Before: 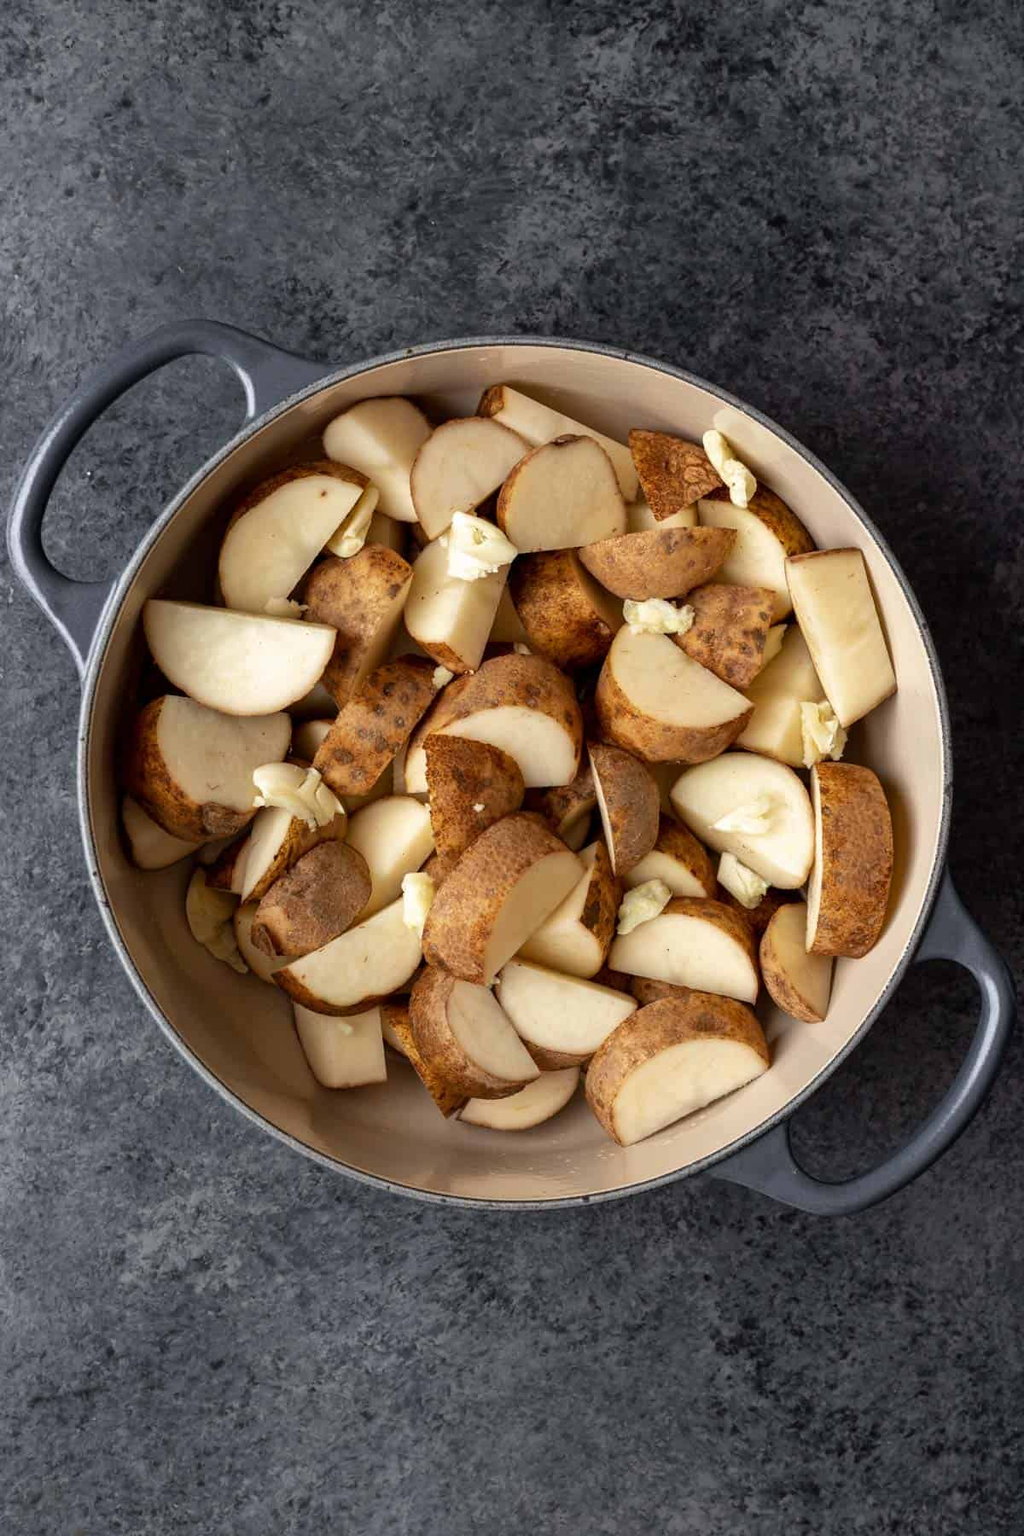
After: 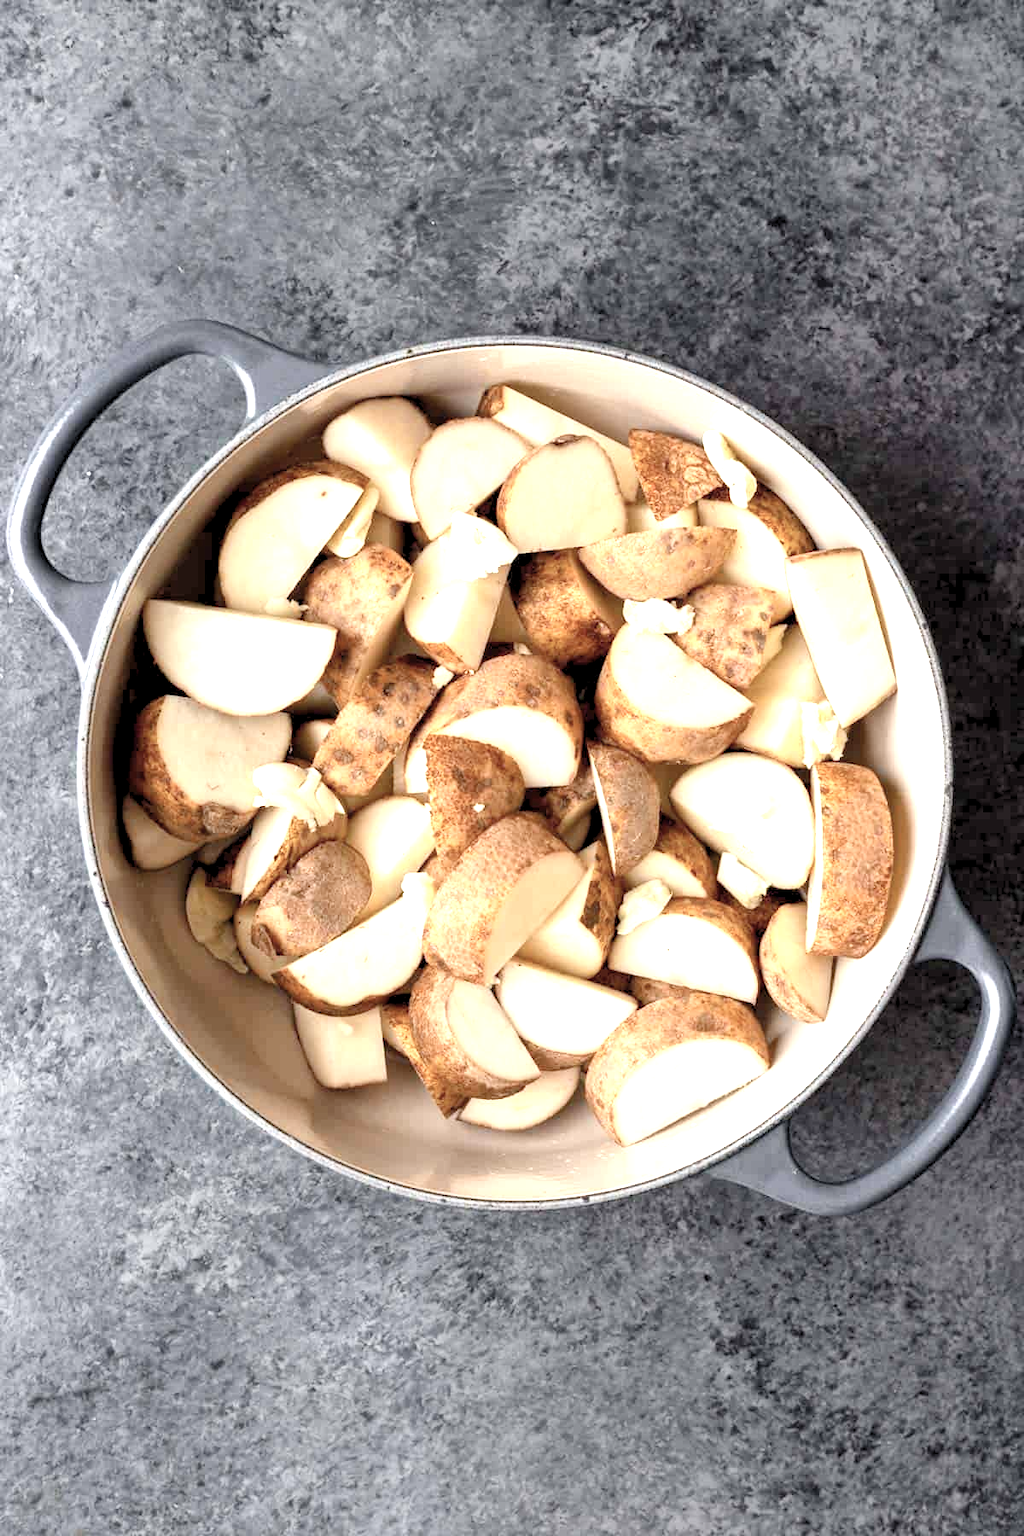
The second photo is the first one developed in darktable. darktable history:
levels: levels [0.044, 0.416, 0.908]
exposure: black level correction 0, exposure 1.107 EV, compensate highlight preservation false
contrast brightness saturation: contrast 0.104, saturation -0.379
